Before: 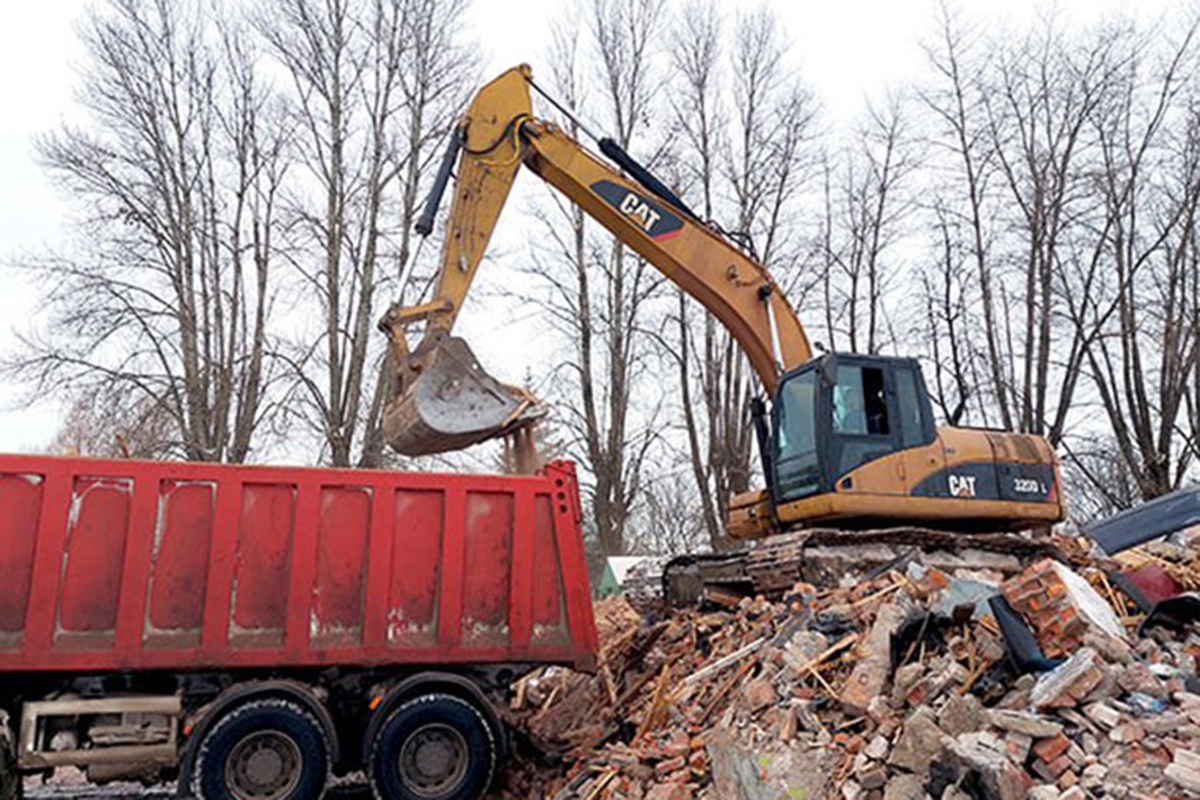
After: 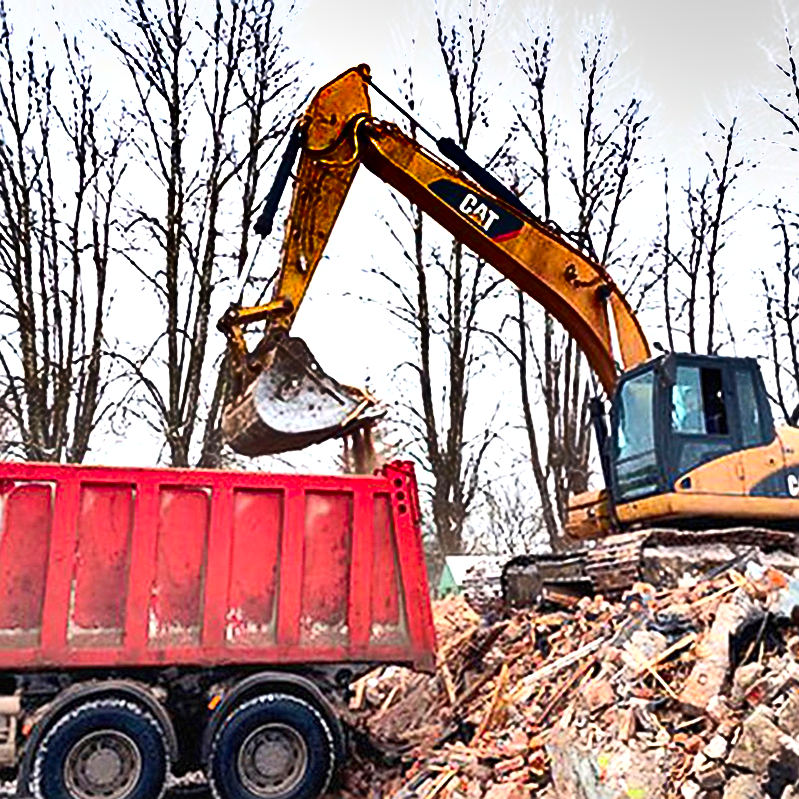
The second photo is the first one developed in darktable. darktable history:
crop and rotate: left 13.439%, right 19.897%
contrast brightness saturation: contrast 0.202, brightness 0.143, saturation 0.146
exposure: black level correction 0, exposure 1 EV, compensate highlight preservation false
sharpen: on, module defaults
shadows and highlights: shadows 20.89, highlights -81.65, soften with gaussian
